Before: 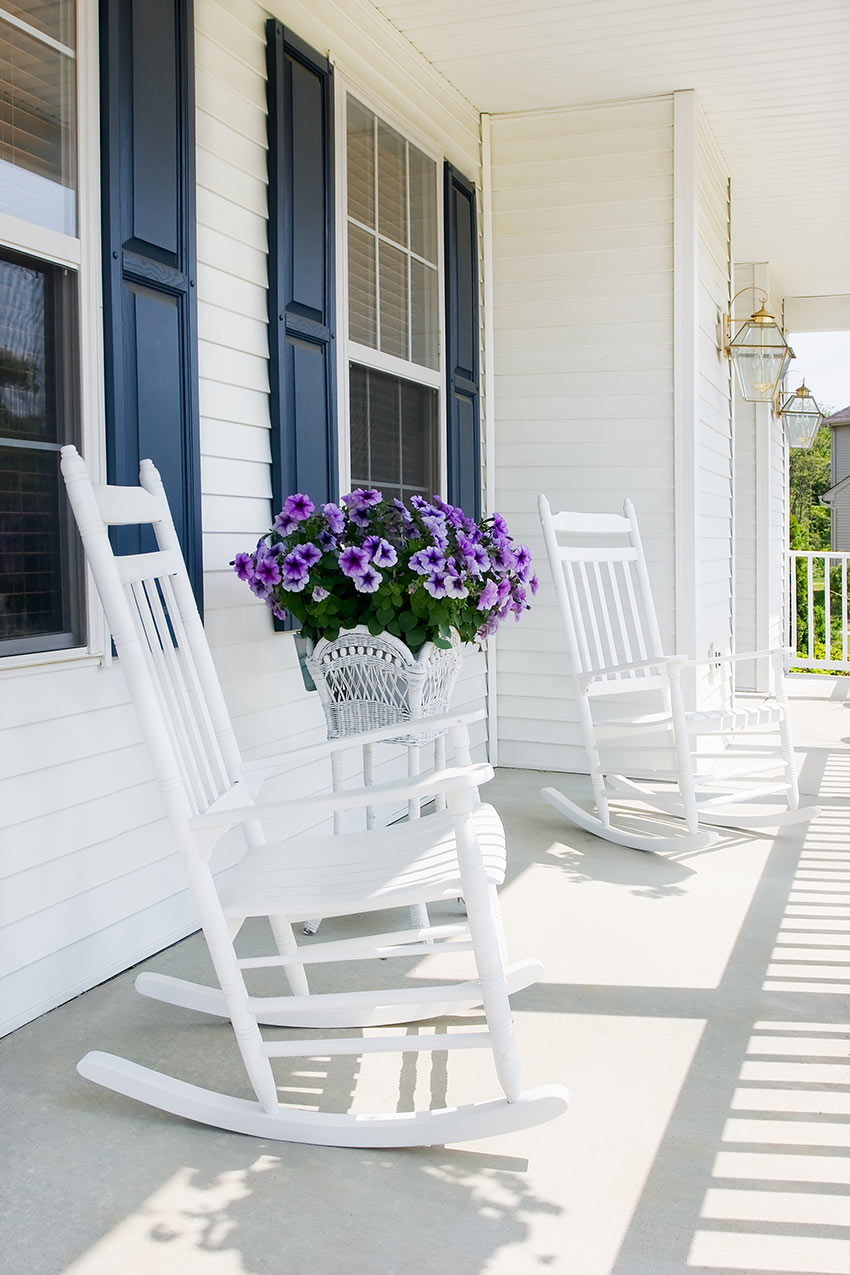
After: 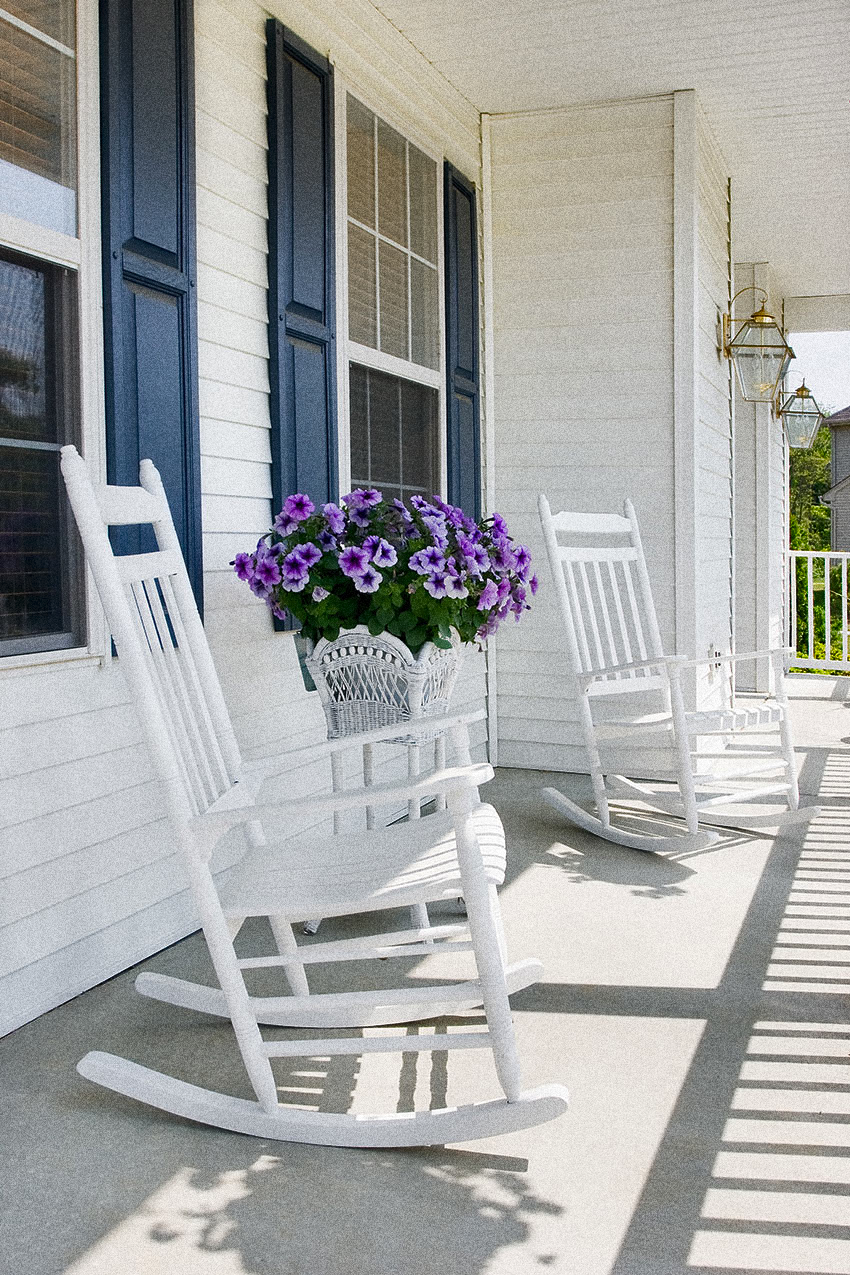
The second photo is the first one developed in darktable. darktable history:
shadows and highlights: radius 108.52, shadows 23.73, highlights -59.32, low approximation 0.01, soften with gaussian
grain: coarseness 14.49 ISO, strength 48.04%, mid-tones bias 35%
